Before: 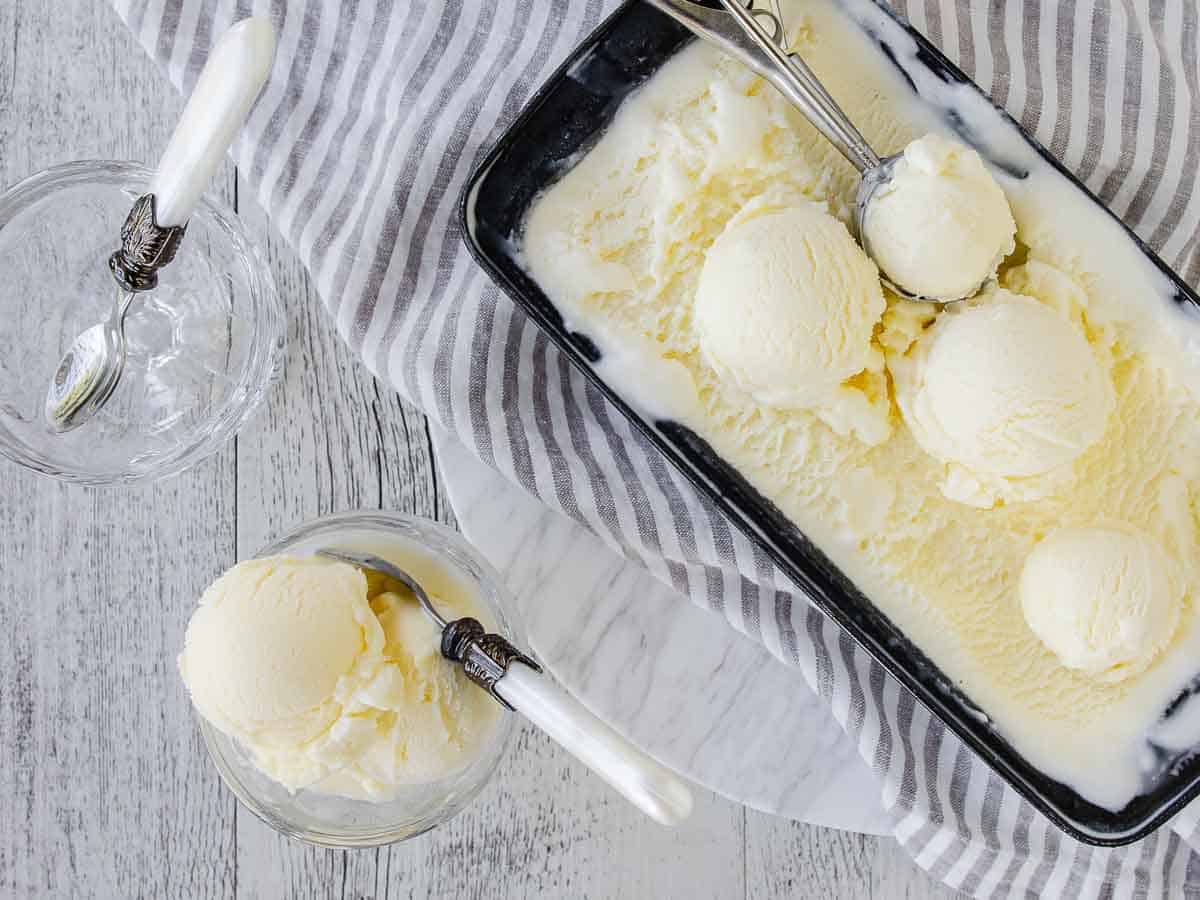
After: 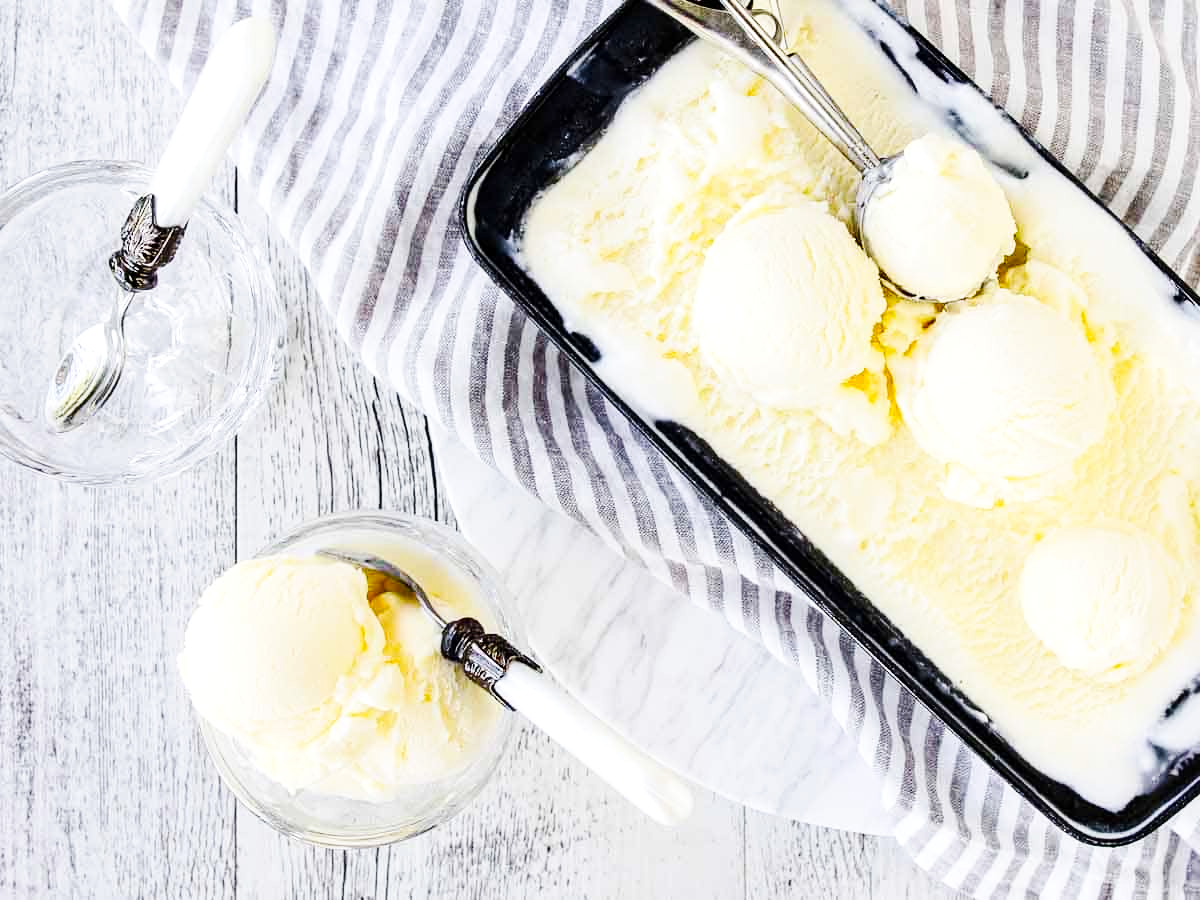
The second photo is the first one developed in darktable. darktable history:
base curve: curves: ch0 [(0, 0) (0.032, 0.025) (0.121, 0.166) (0.206, 0.329) (0.605, 0.79) (1, 1)], preserve colors none
contrast brightness saturation: contrast 0.15, brightness -0.01, saturation 0.1
local contrast: highlights 100%, shadows 100%, detail 120%, midtone range 0.2
exposure: exposure 0.3 EV, compensate highlight preservation false
